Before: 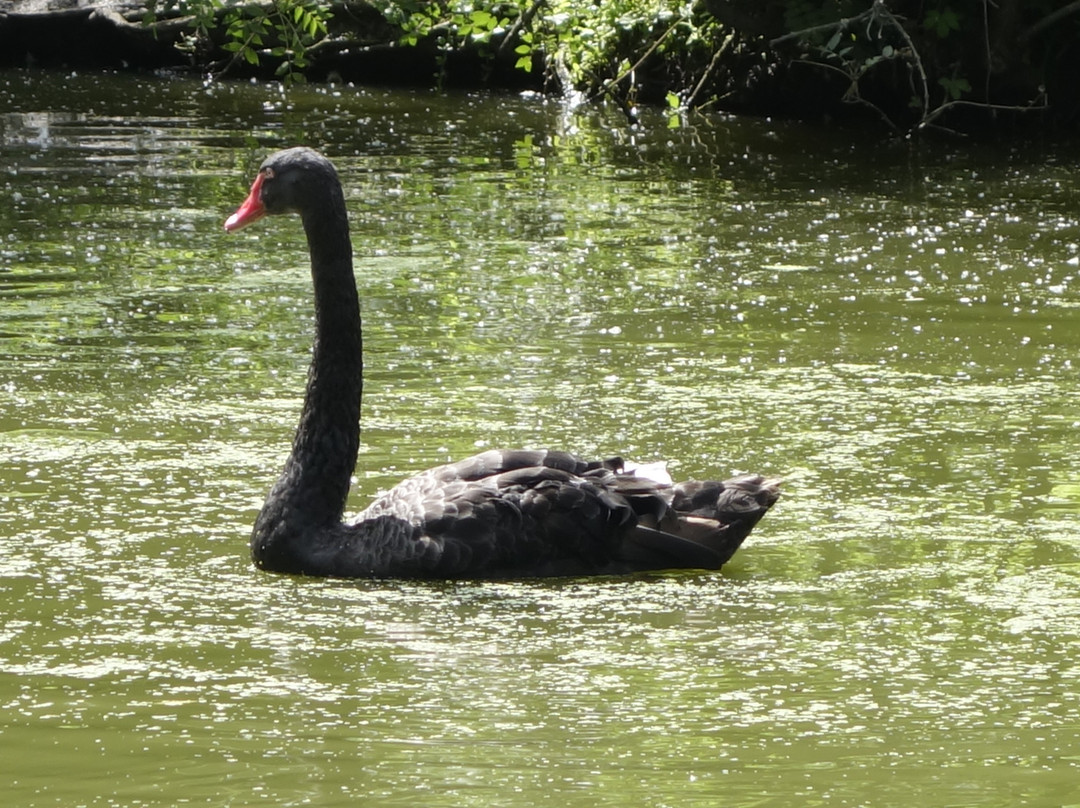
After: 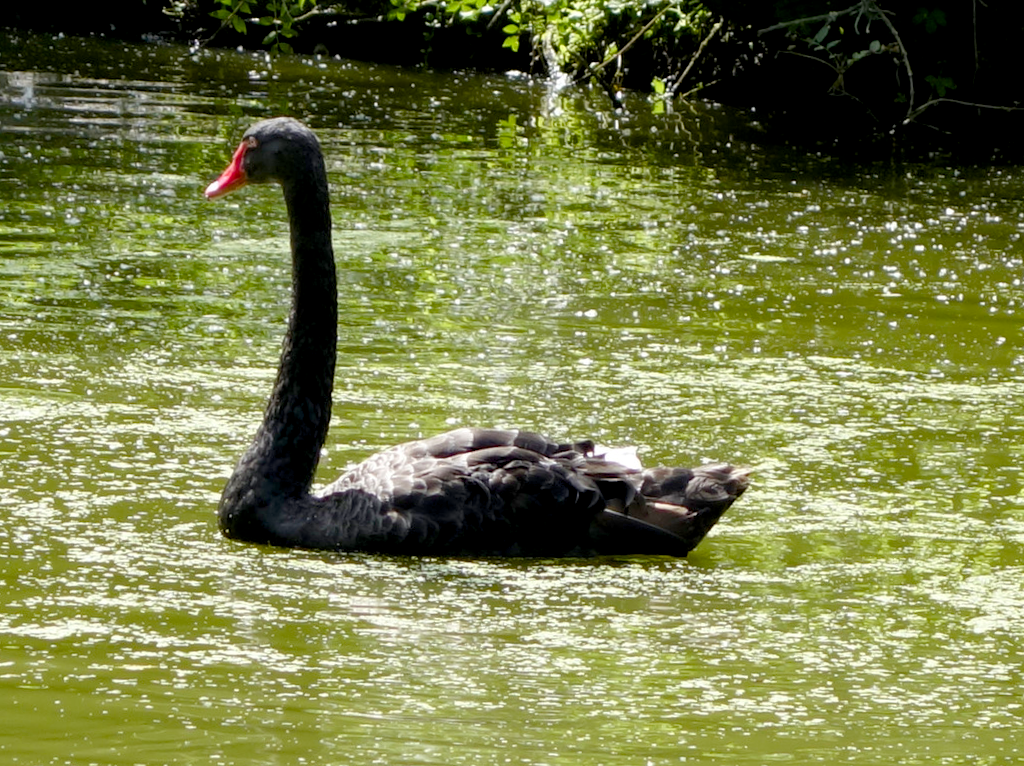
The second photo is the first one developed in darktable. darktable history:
crop and rotate: angle -2.38°
color balance rgb: perceptual saturation grading › global saturation 35%, perceptual saturation grading › highlights -30%, perceptual saturation grading › shadows 35%, perceptual brilliance grading › global brilliance 3%, perceptual brilliance grading › highlights -3%, perceptual brilliance grading › shadows 3%
exposure: black level correction 0.009, exposure 0.014 EV, compensate highlight preservation false
